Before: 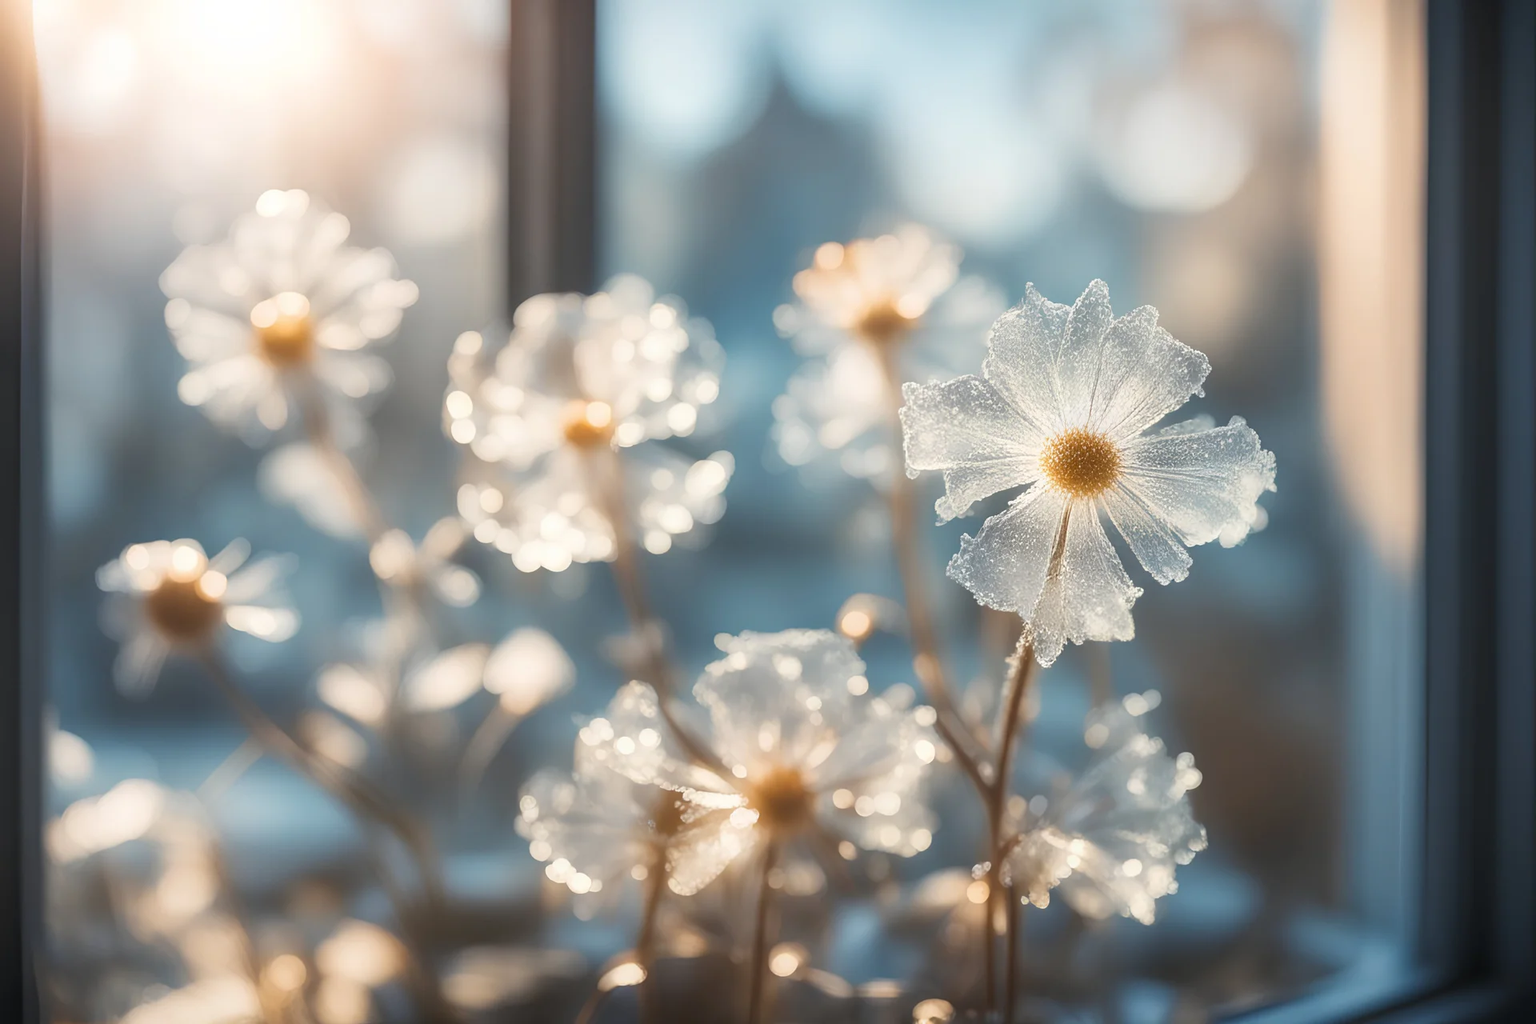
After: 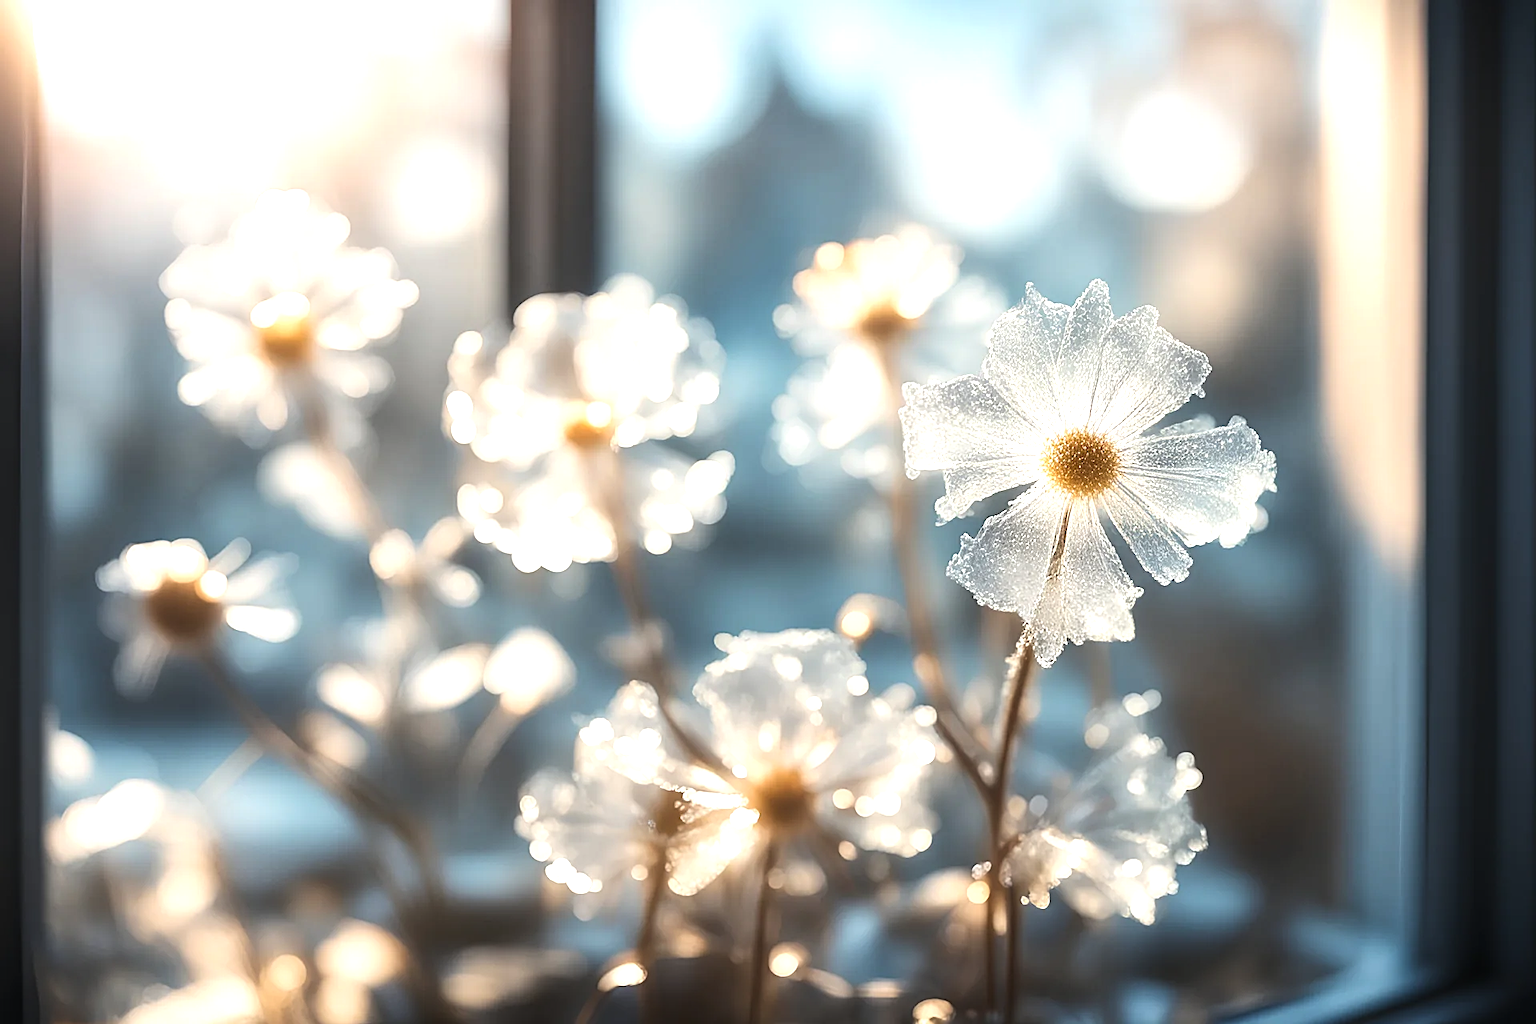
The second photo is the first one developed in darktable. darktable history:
tone equalizer: -8 EV -0.748 EV, -7 EV -0.687 EV, -6 EV -0.61 EV, -5 EV -0.38 EV, -3 EV 0.372 EV, -2 EV 0.6 EV, -1 EV 0.684 EV, +0 EV 0.781 EV, edges refinement/feathering 500, mask exposure compensation -1.57 EV, preserve details no
sharpen: on, module defaults
